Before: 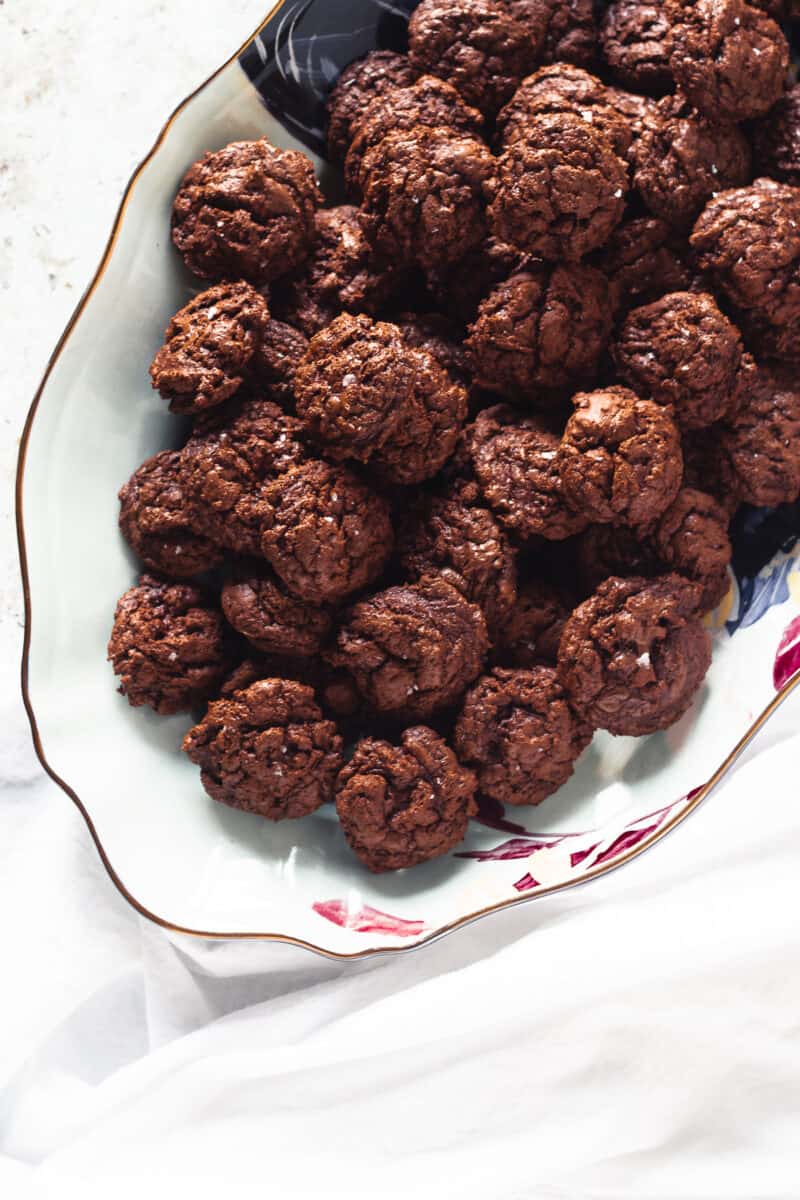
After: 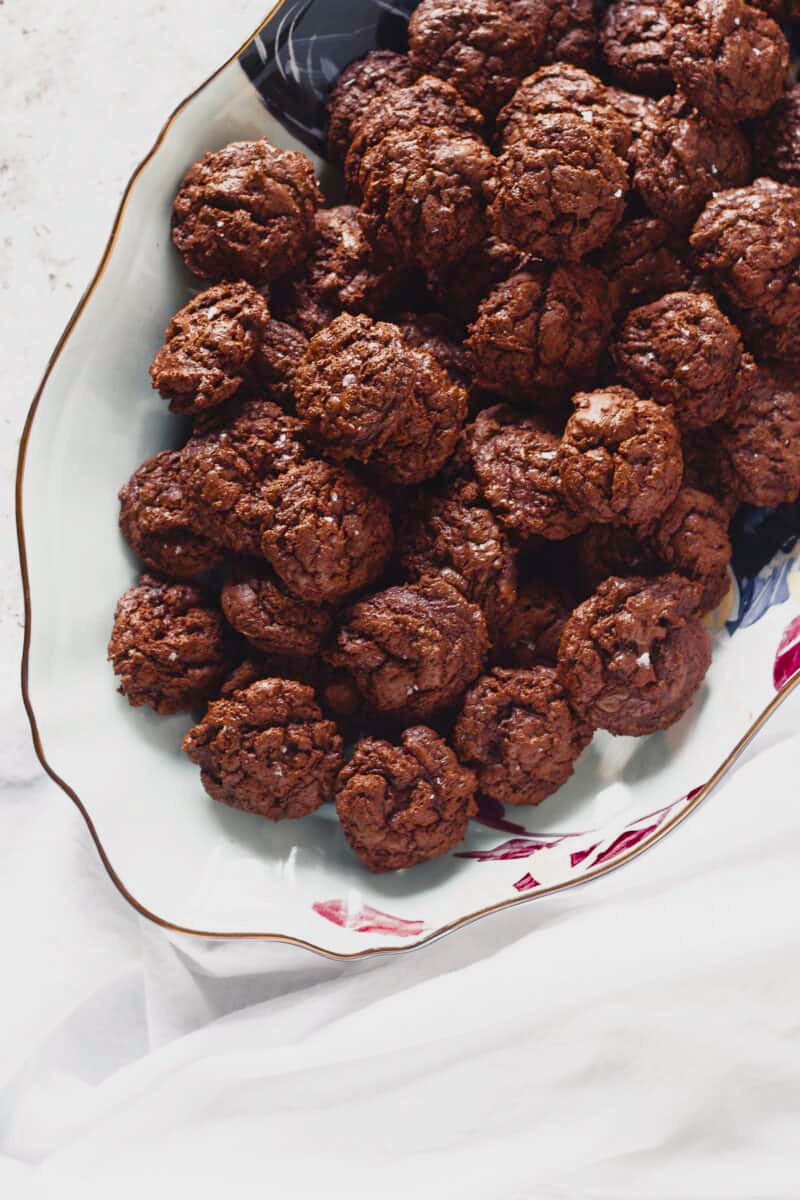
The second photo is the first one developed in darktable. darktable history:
contrast brightness saturation: saturation -0.1
color balance rgb: shadows lift › chroma 1%, shadows lift › hue 113°, highlights gain › chroma 0.2%, highlights gain › hue 333°, perceptual saturation grading › global saturation 20%, perceptual saturation grading › highlights -50%, perceptual saturation grading › shadows 25%, contrast -10%
